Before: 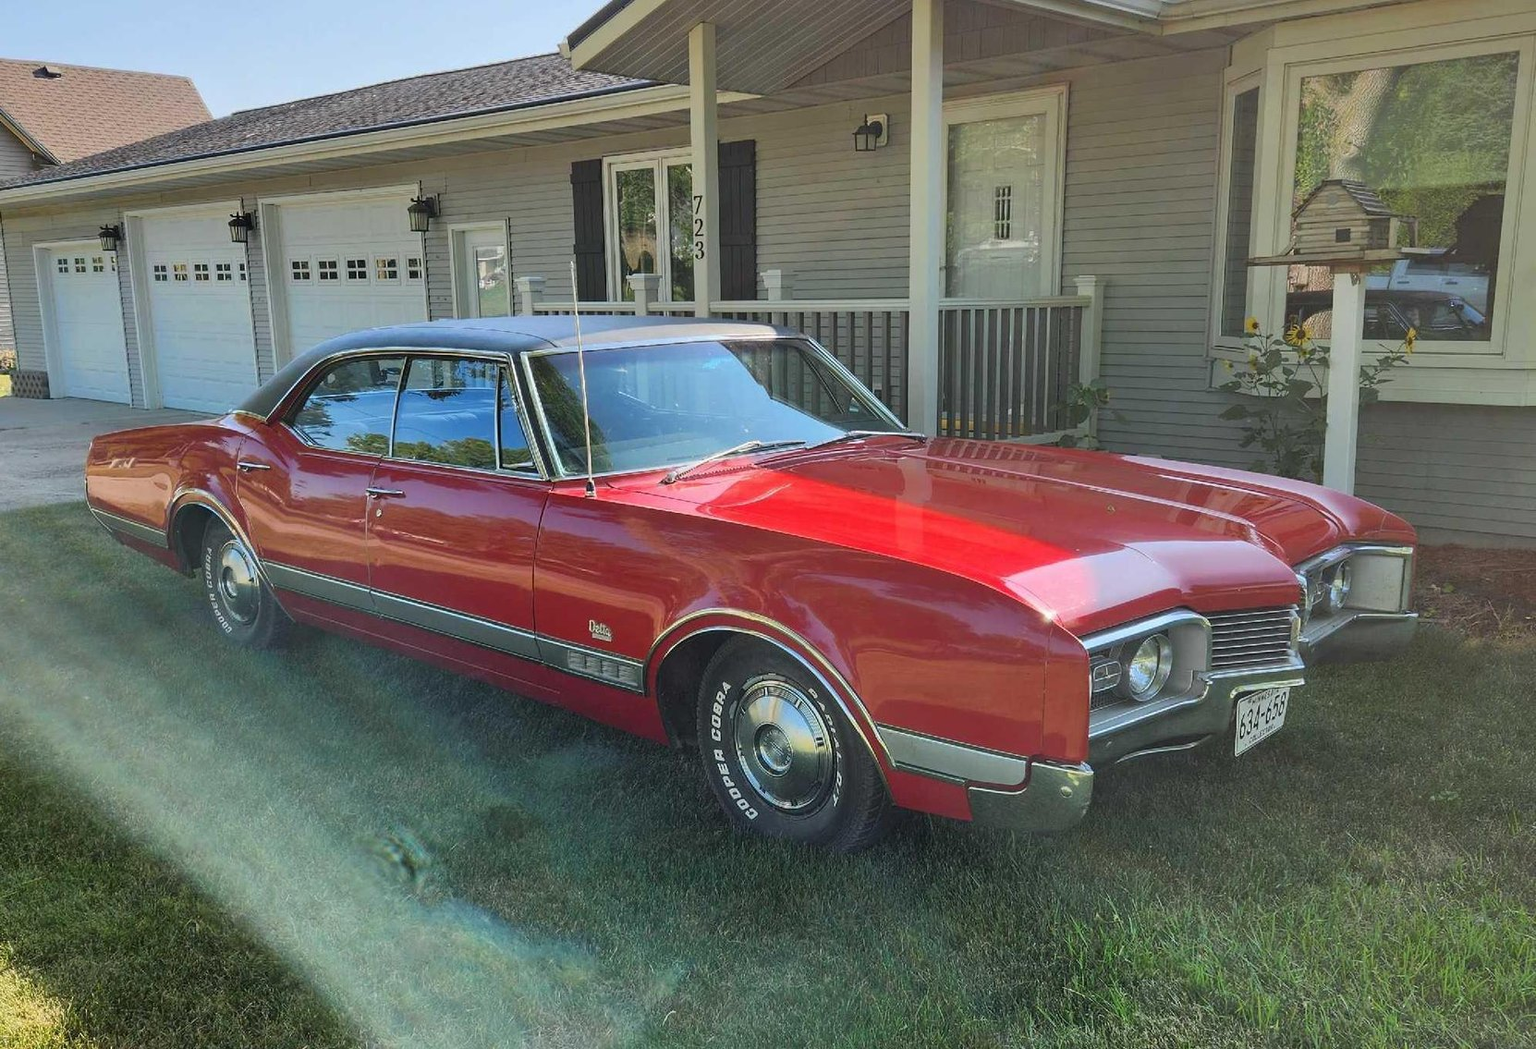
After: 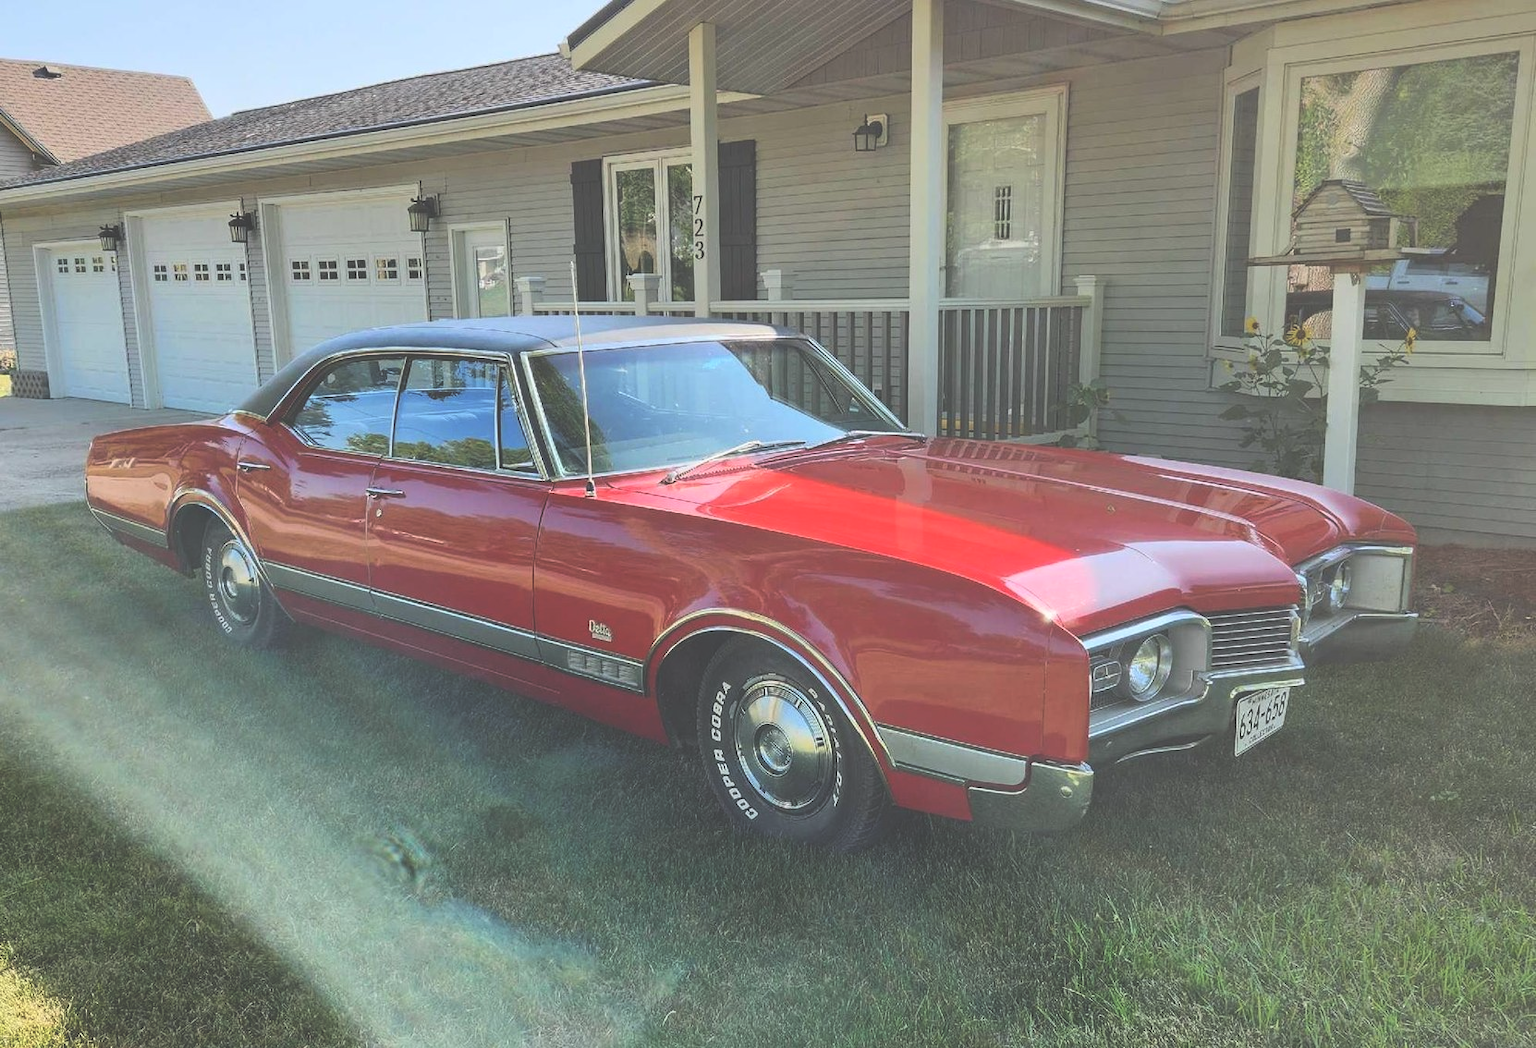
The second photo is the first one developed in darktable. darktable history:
local contrast: mode bilateral grid, contrast 99, coarseness 99, detail 89%, midtone range 0.2
exposure: black level correction -0.041, exposure 0.061 EV, compensate exposure bias true, compensate highlight preservation false
contrast brightness saturation: contrast 0.148, brightness 0.045
